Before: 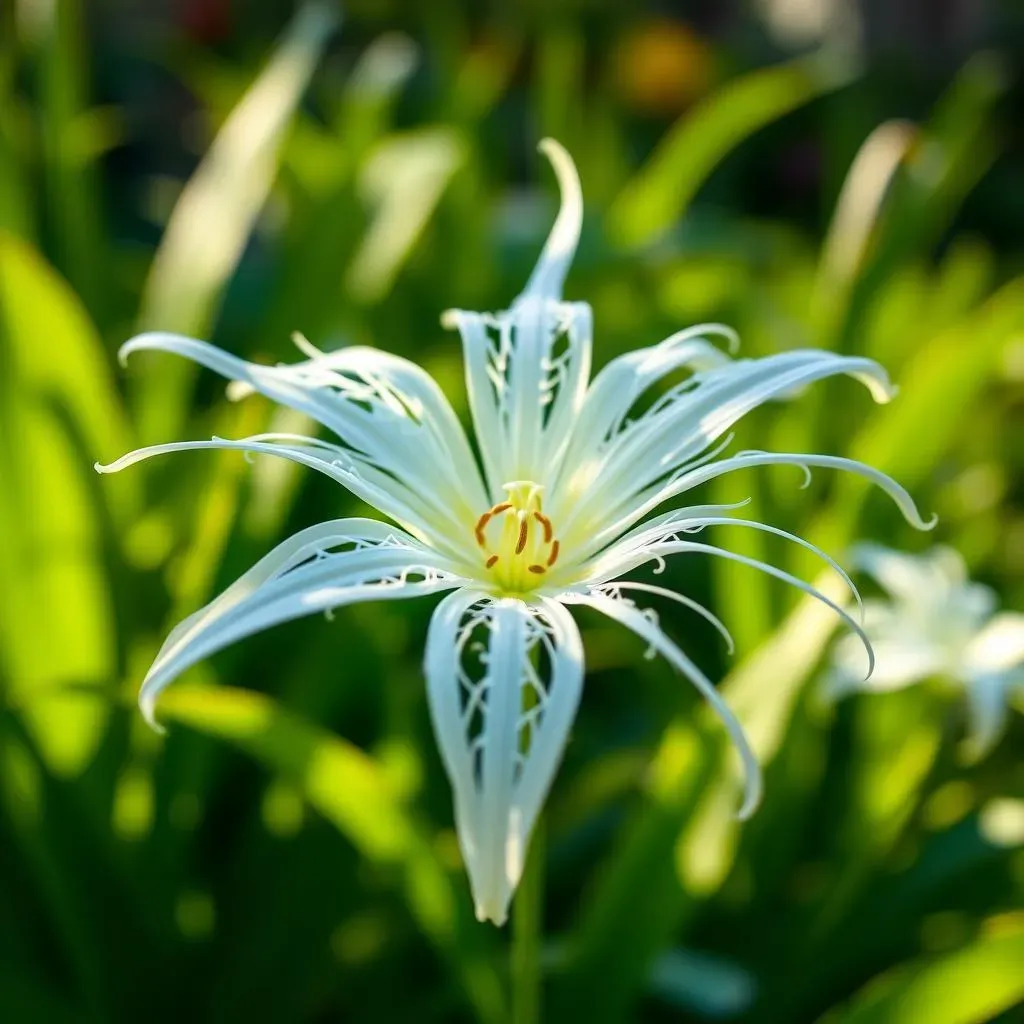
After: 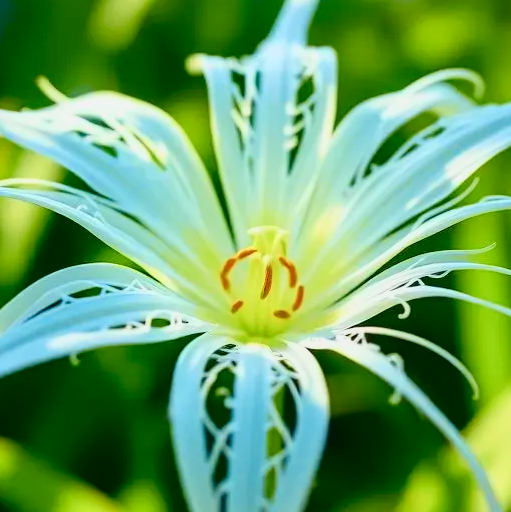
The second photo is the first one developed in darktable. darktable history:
tone curve: curves: ch0 [(0, 0.018) (0.162, 0.128) (0.434, 0.478) (0.667, 0.785) (0.819, 0.943) (1, 0.991)]; ch1 [(0, 0) (0.402, 0.36) (0.476, 0.449) (0.506, 0.505) (0.523, 0.518) (0.579, 0.626) (0.641, 0.668) (0.693, 0.745) (0.861, 0.934) (1, 1)]; ch2 [(0, 0) (0.424, 0.388) (0.483, 0.472) (0.503, 0.505) (0.521, 0.519) (0.547, 0.581) (0.582, 0.648) (0.699, 0.759) (0.997, 0.858)], color space Lab, independent channels
crop: left 25%, top 25%, right 25%, bottom 25%
filmic rgb: middle gray luminance 18.42%, black relative exposure -10.5 EV, white relative exposure 3.4 EV, threshold 6 EV, target black luminance 0%, hardness 6.03, latitude 99%, contrast 0.847, shadows ↔ highlights balance 0.505%, add noise in highlights 0, preserve chrominance max RGB, color science v3 (2019), use custom middle-gray values true, iterations of high-quality reconstruction 0, contrast in highlights soft, enable highlight reconstruction true
